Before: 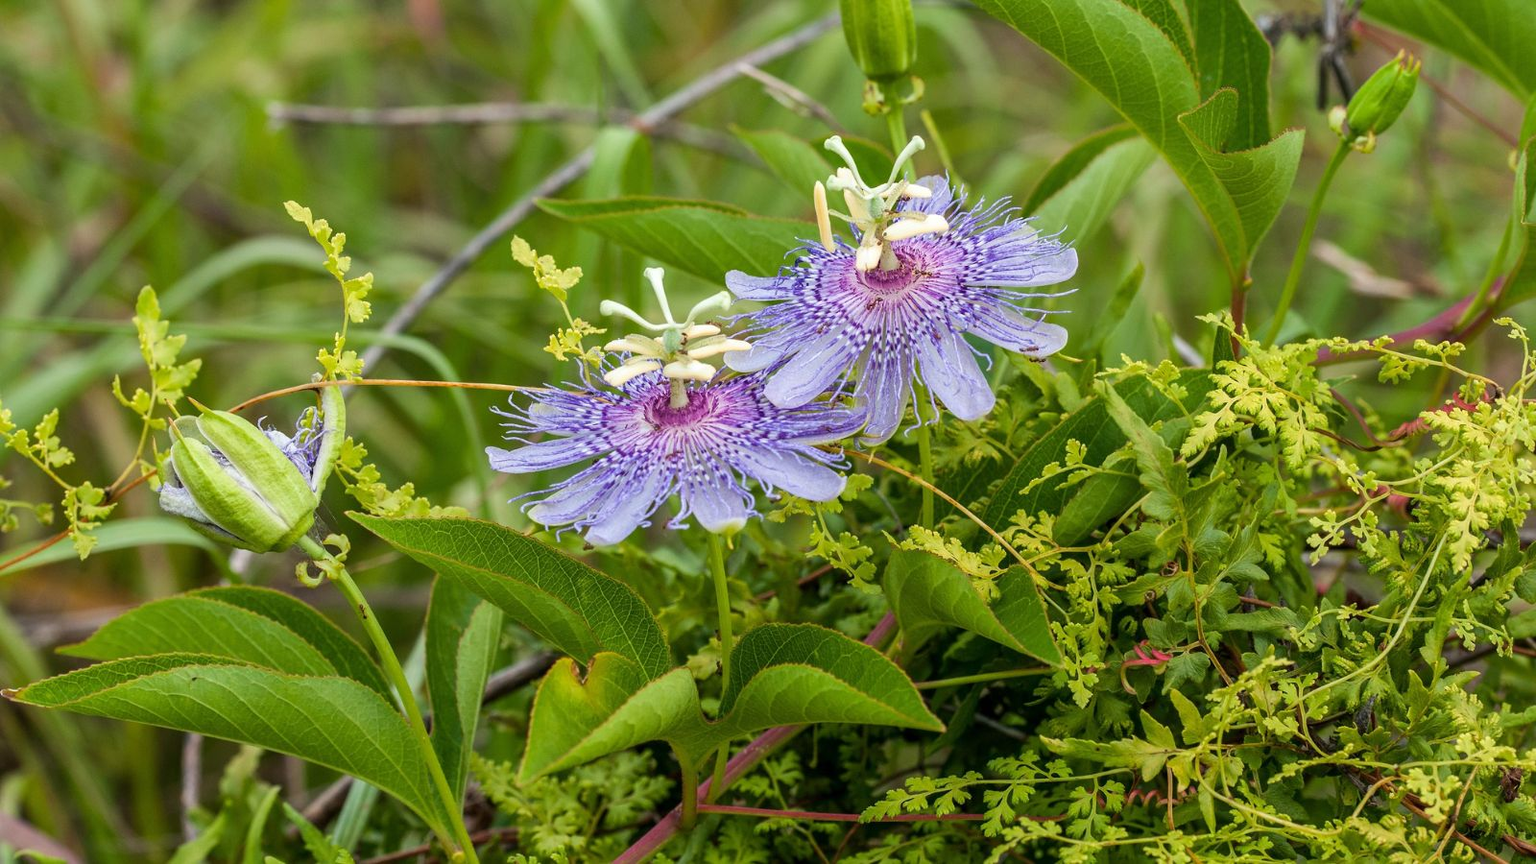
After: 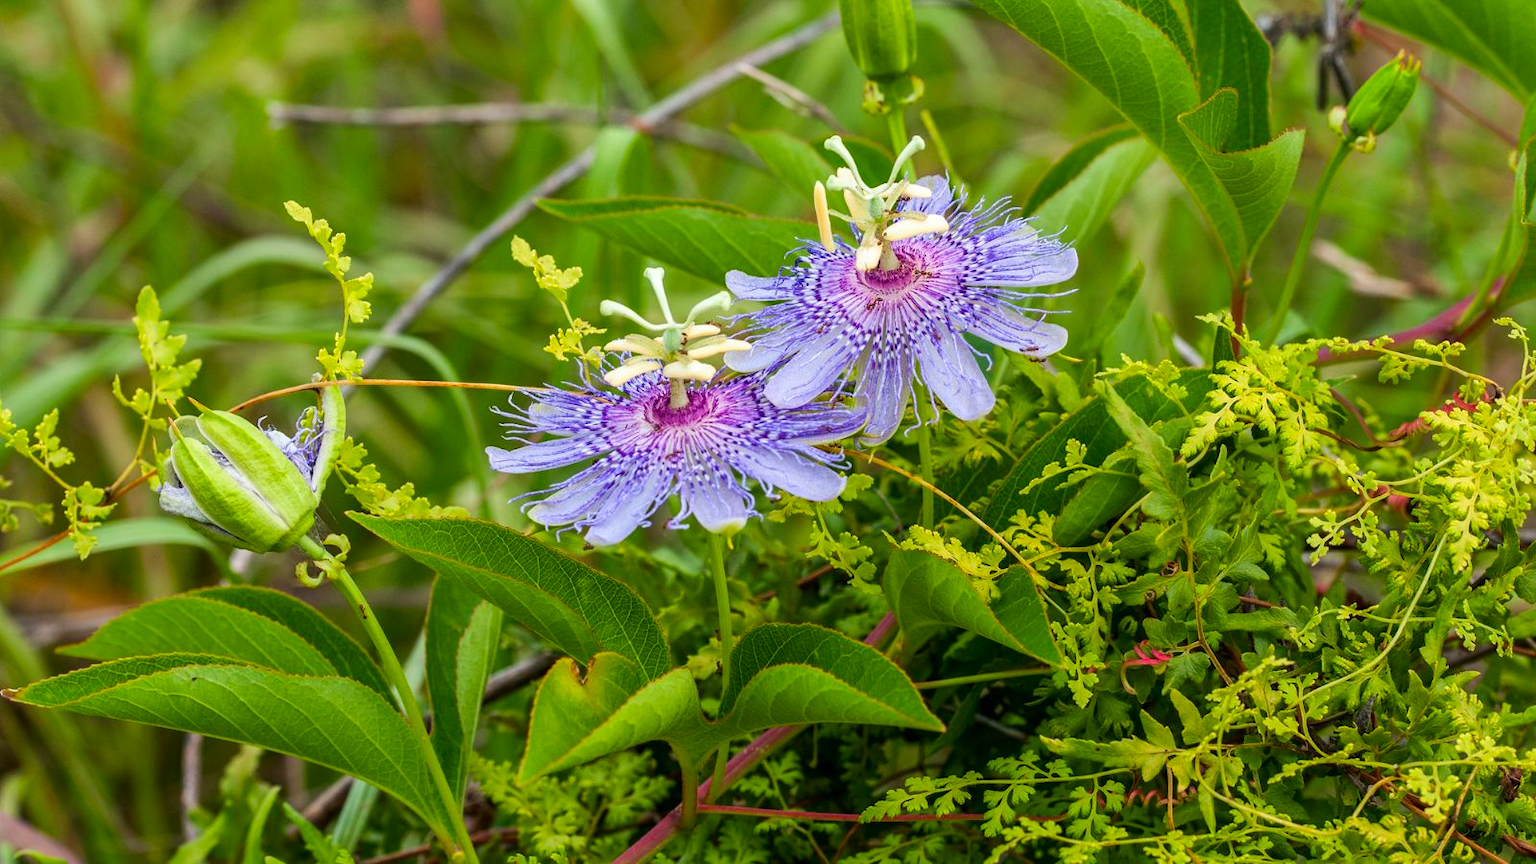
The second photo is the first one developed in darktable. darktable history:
exposure: compensate exposure bias true, compensate highlight preservation false
contrast brightness saturation: contrast 0.09, saturation 0.28
